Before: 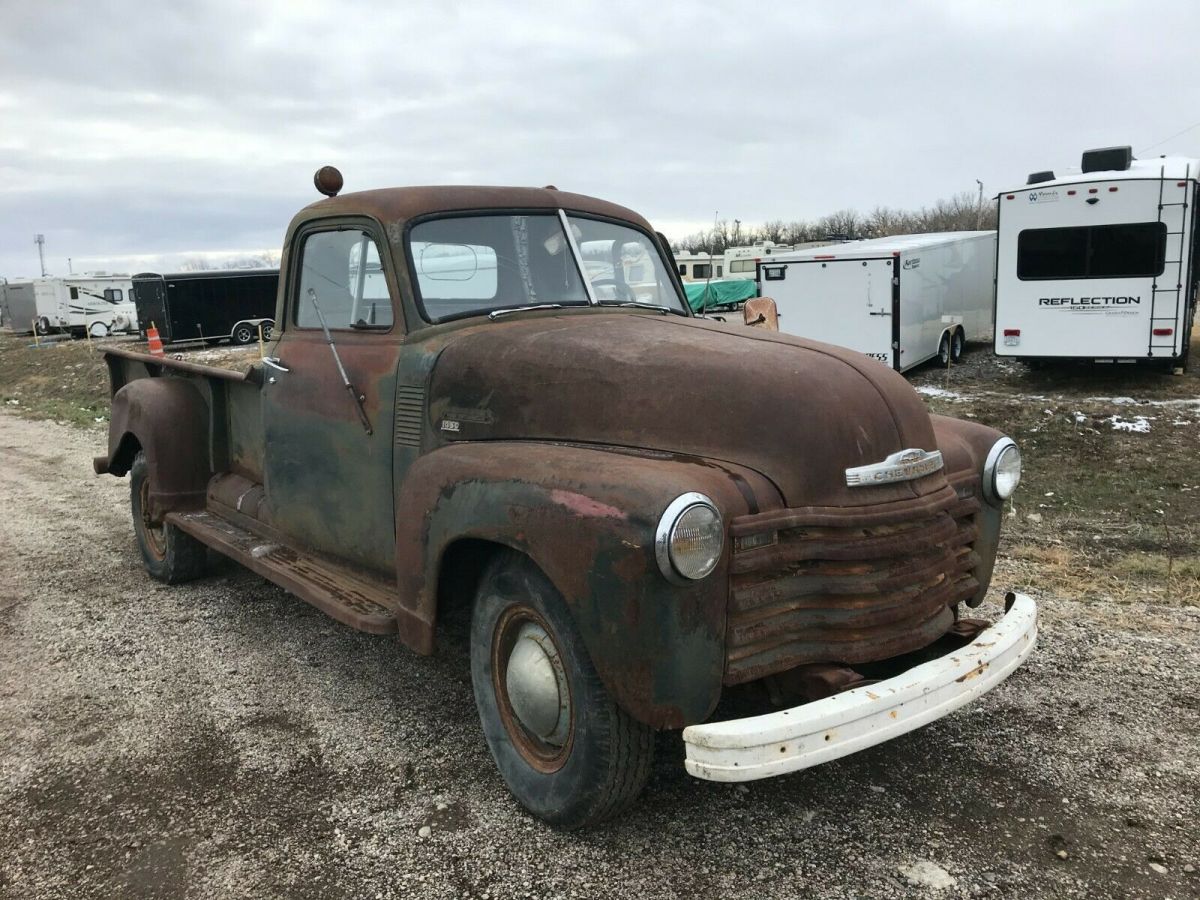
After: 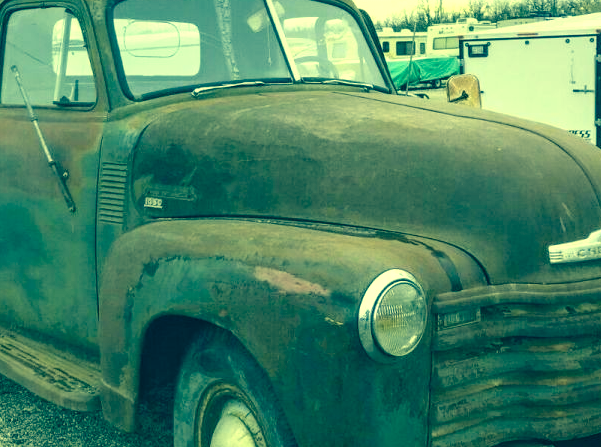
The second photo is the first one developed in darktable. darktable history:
crop: left 24.814%, top 24.845%, right 25.04%, bottom 25.429%
exposure: exposure 0.573 EV, compensate highlight preservation false
local contrast: on, module defaults
contrast brightness saturation: brightness 0.143
color correction: highlights a* -15.39, highlights b* 39.92, shadows a* -39.81, shadows b* -26.63
